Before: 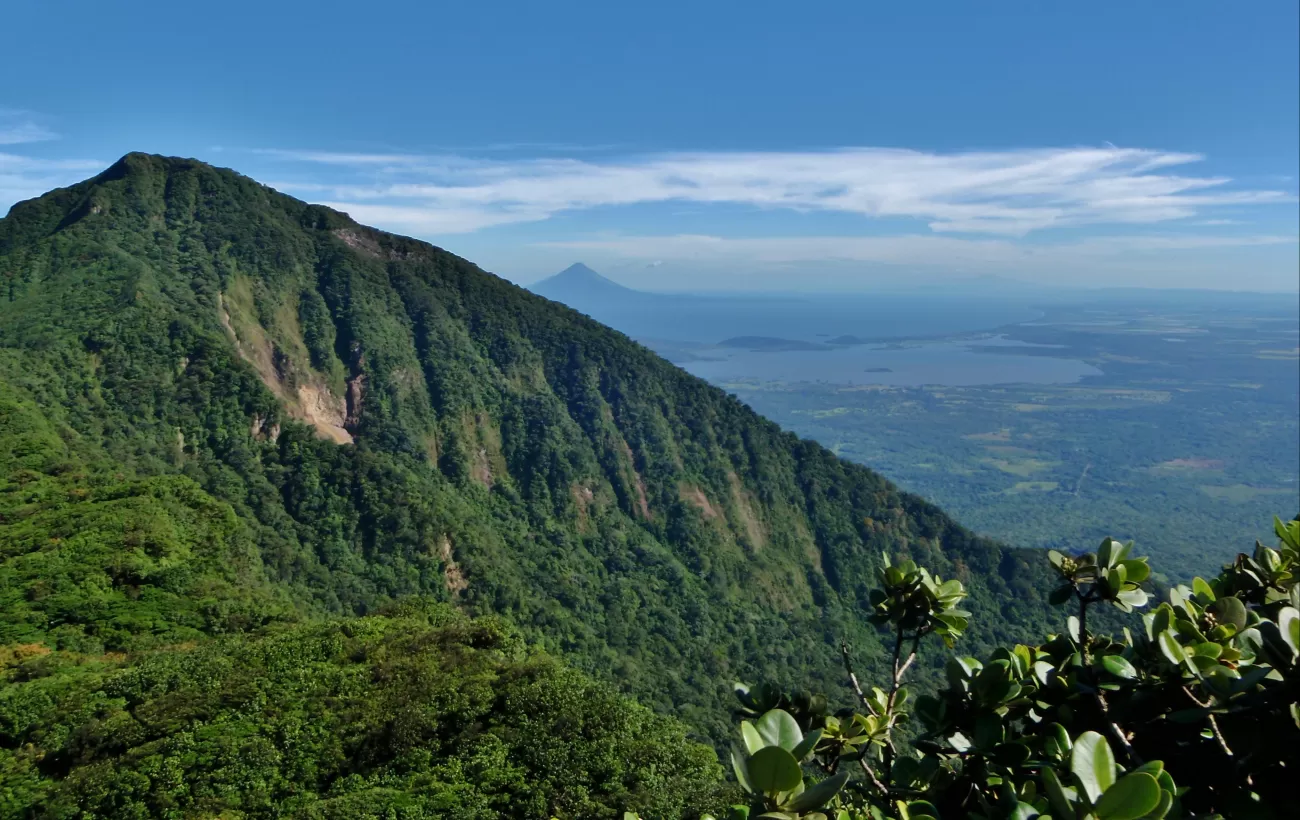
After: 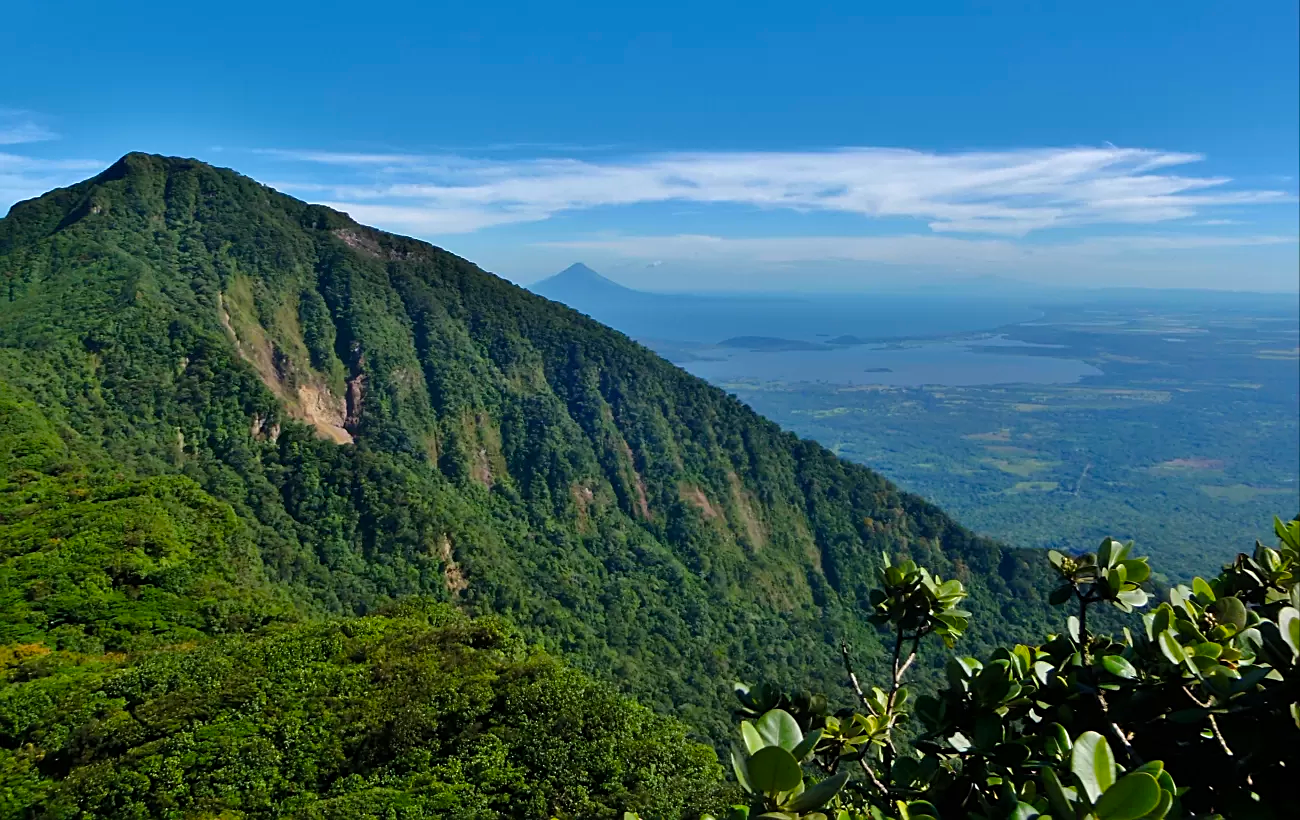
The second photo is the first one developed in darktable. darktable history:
tone equalizer: on, module defaults
sharpen: on, module defaults
color balance rgb: perceptual saturation grading › global saturation 20%, global vibrance 20%
